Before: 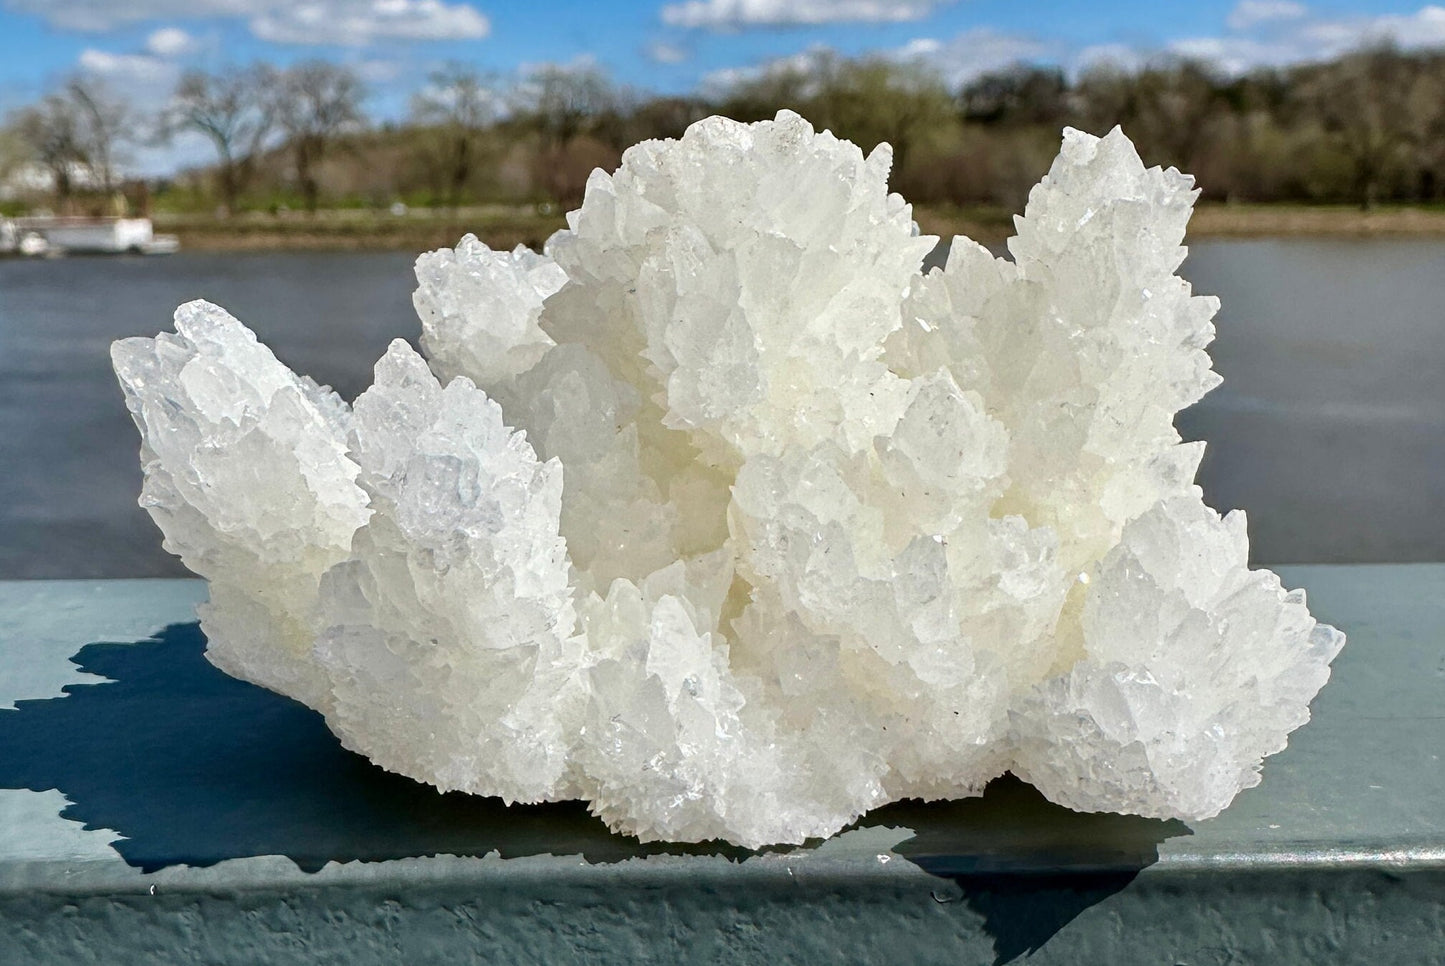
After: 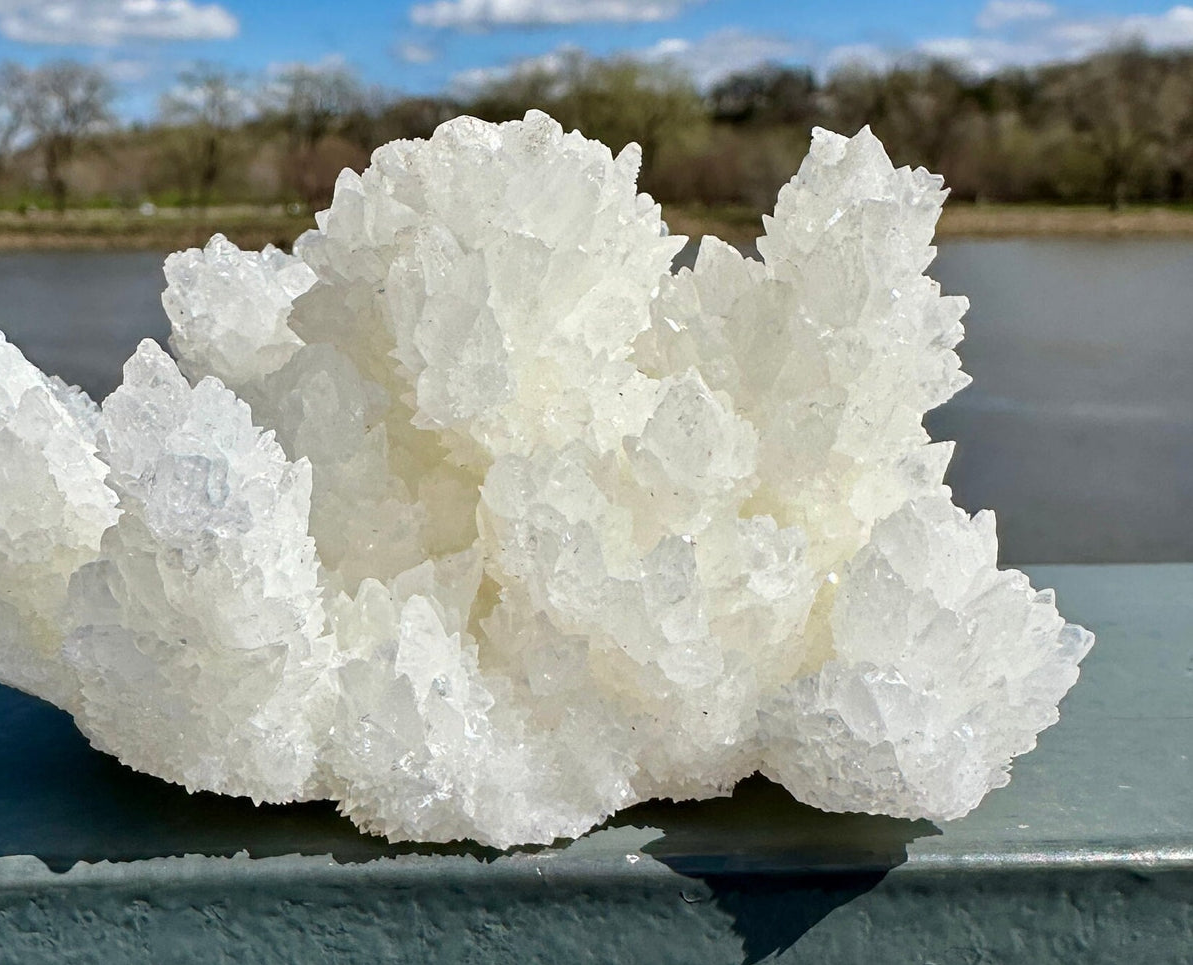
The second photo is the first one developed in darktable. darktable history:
crop: left 17.435%, bottom 0.018%
